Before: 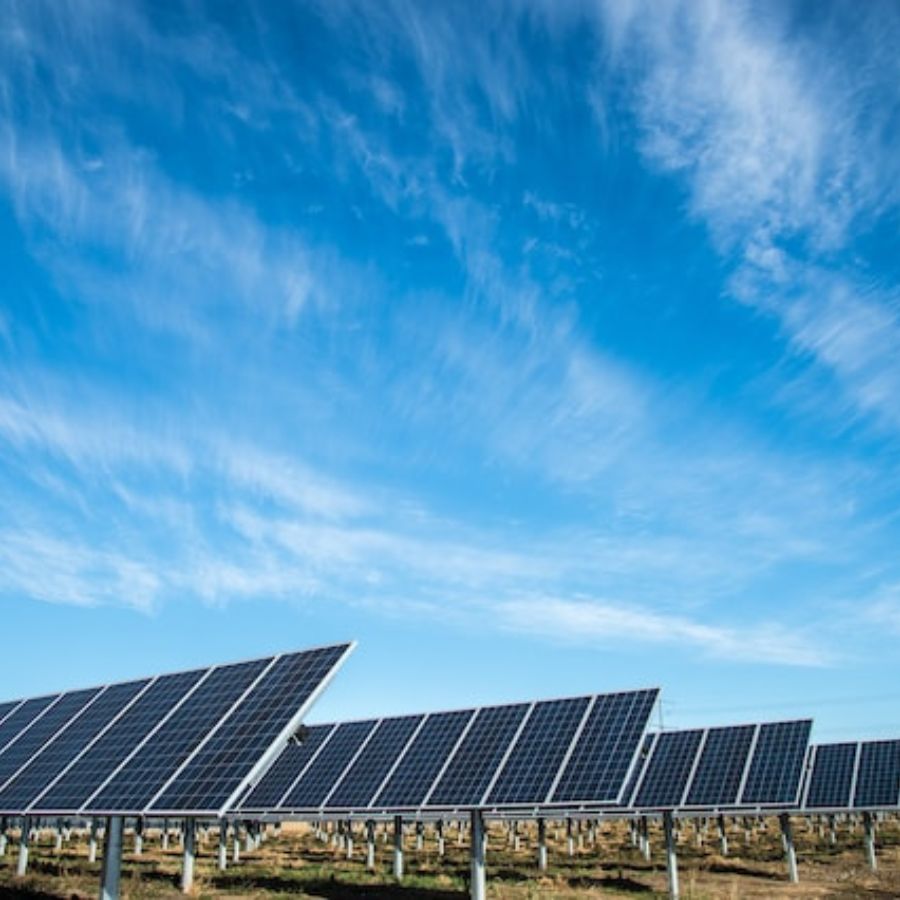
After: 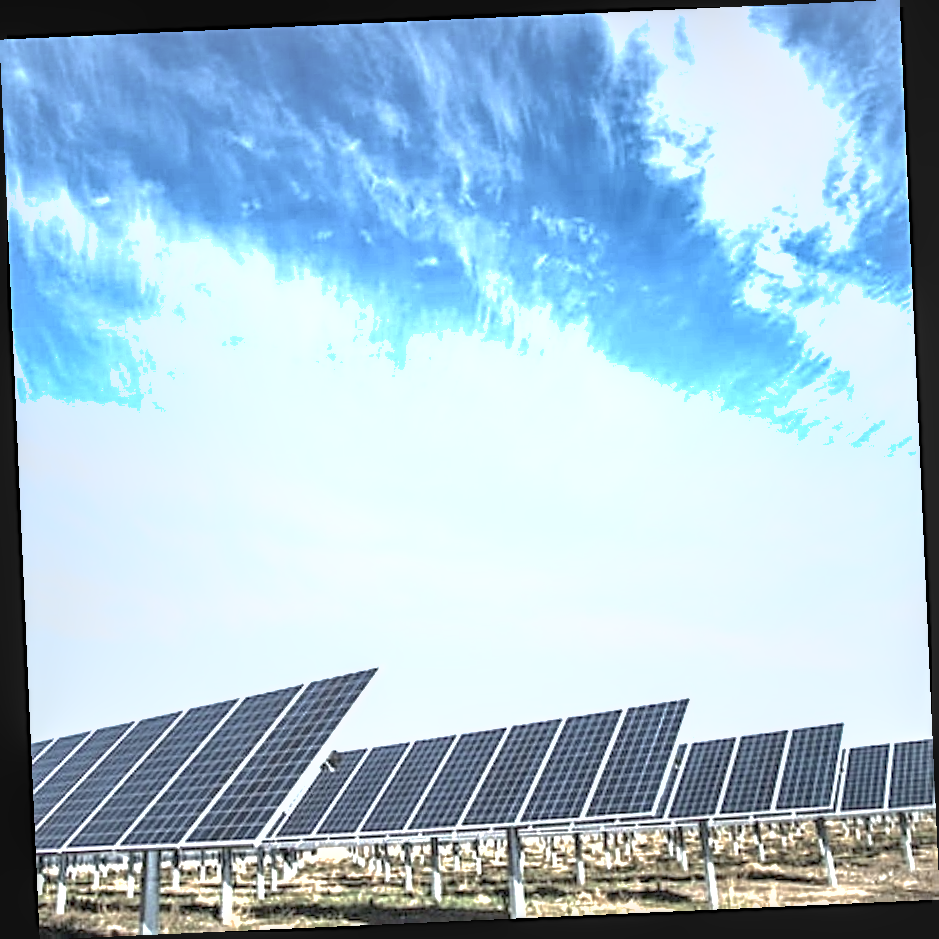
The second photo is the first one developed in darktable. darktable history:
shadows and highlights: on, module defaults
exposure: black level correction 0, exposure 1.741 EV, compensate exposure bias true, compensate highlight preservation false
local contrast: detail 130%
white balance: red 0.974, blue 1.044
sharpen: radius 2.529, amount 0.323
rotate and perspective: rotation -2.56°, automatic cropping off
color zones: curves: ch1 [(0, 0.292) (0.001, 0.292) (0.2, 0.264) (0.4, 0.248) (0.6, 0.248) (0.8, 0.264) (0.999, 0.292) (1, 0.292)]
